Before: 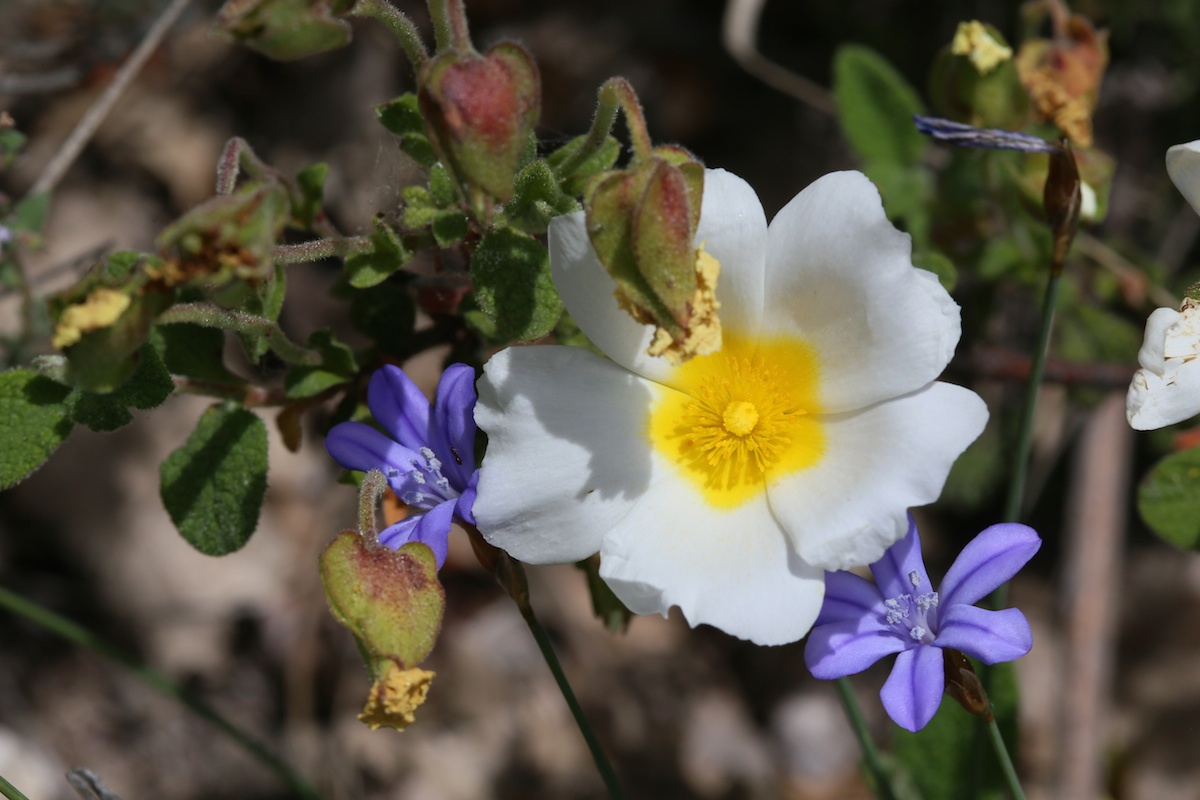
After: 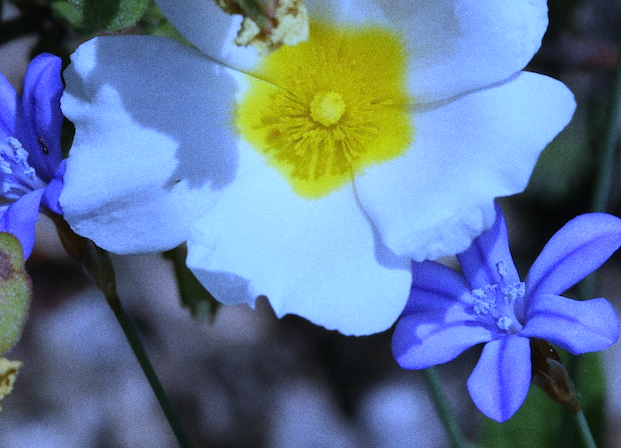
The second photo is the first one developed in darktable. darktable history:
white balance: red 0.766, blue 1.537
crop: left 34.479%, top 38.822%, right 13.718%, bottom 5.172%
grain: coarseness 0.09 ISO
